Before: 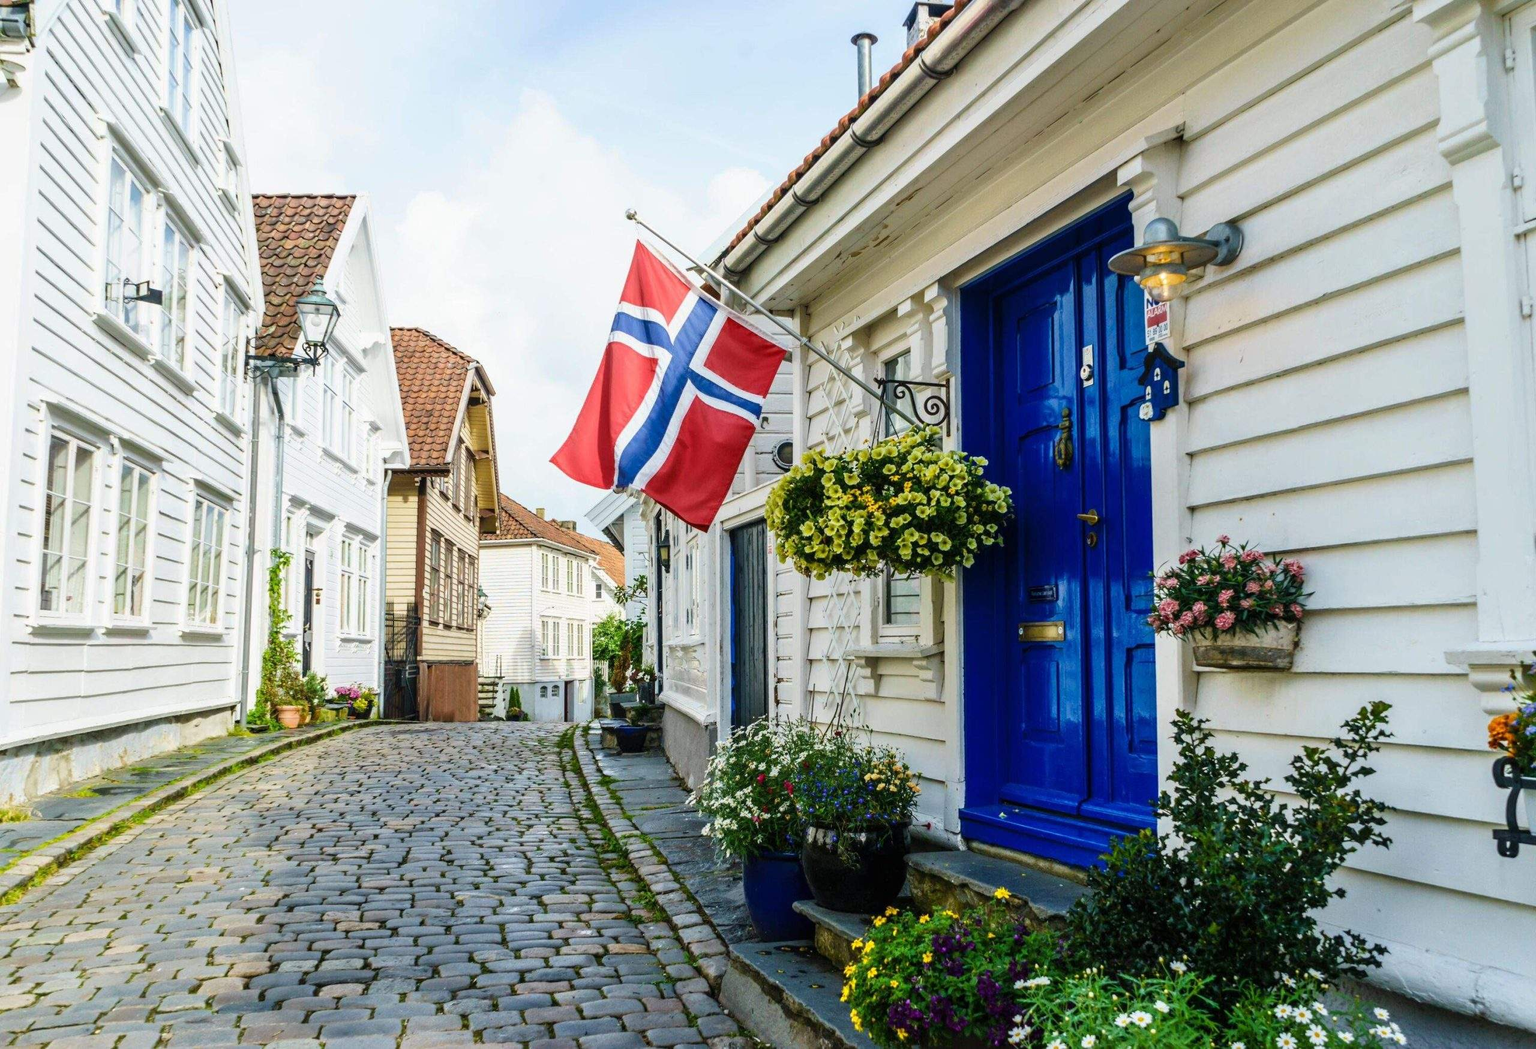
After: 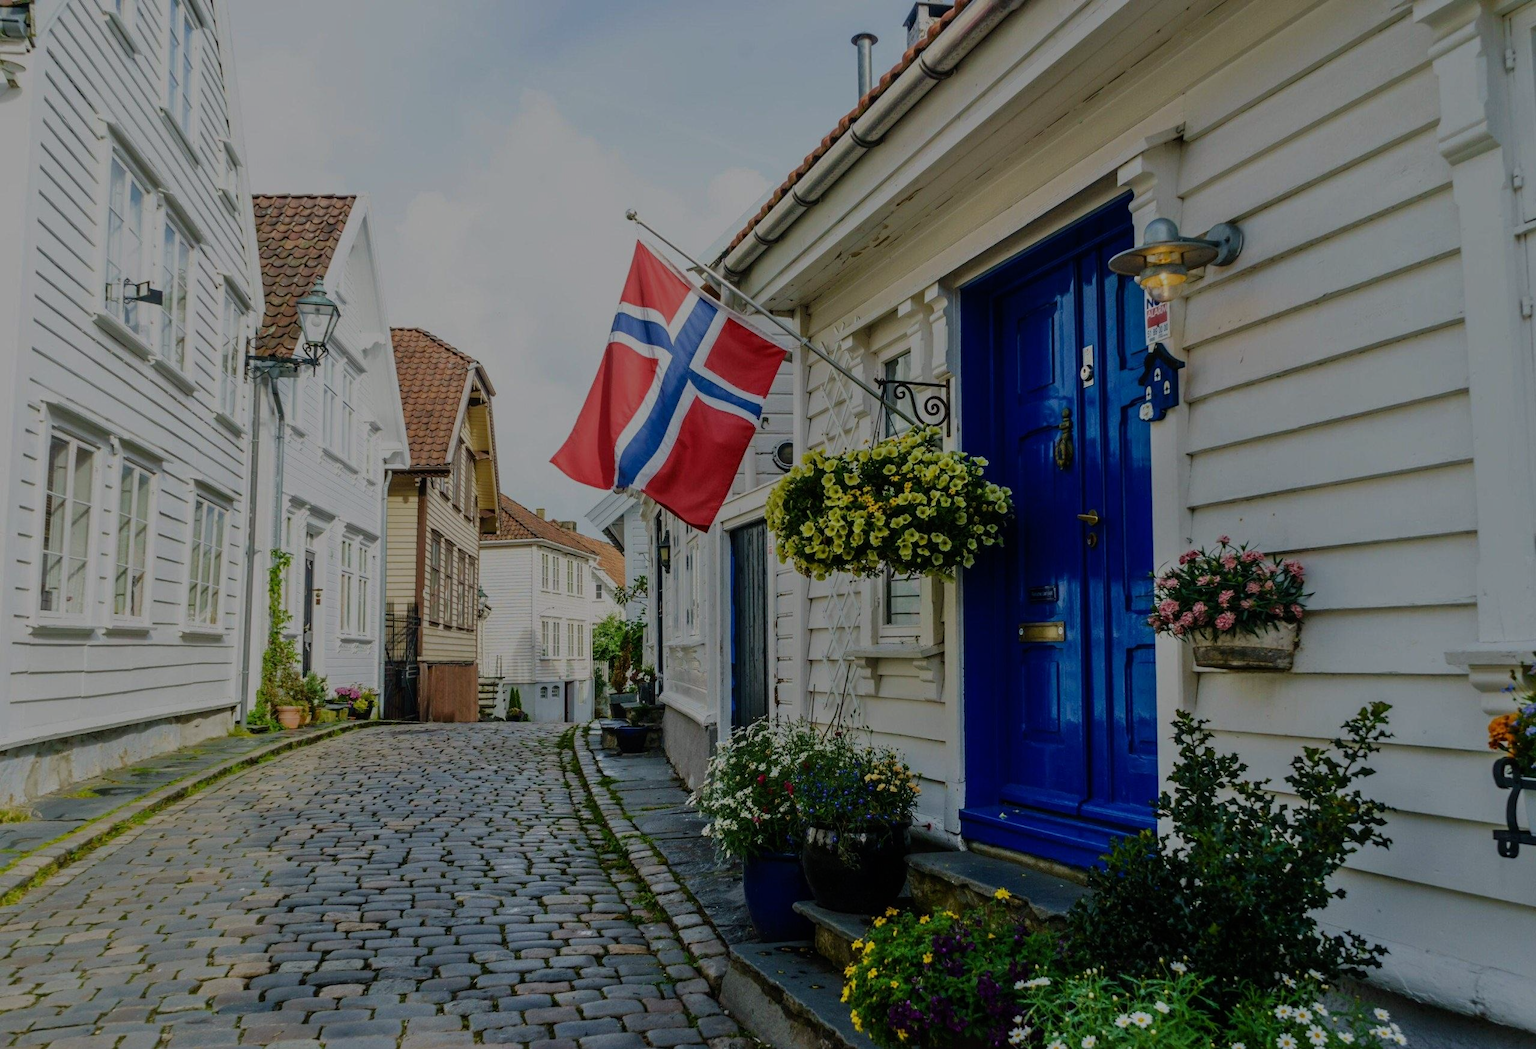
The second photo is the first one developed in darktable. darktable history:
tone equalizer: -8 EV -2 EV, -7 EV -2 EV, -6 EV -2 EV, -5 EV -2 EV, -4 EV -2 EV, -3 EV -2 EV, -2 EV -2 EV, -1 EV -1.63 EV, +0 EV -2 EV
exposure: black level correction 0, exposure 0.5 EV, compensate highlight preservation false
